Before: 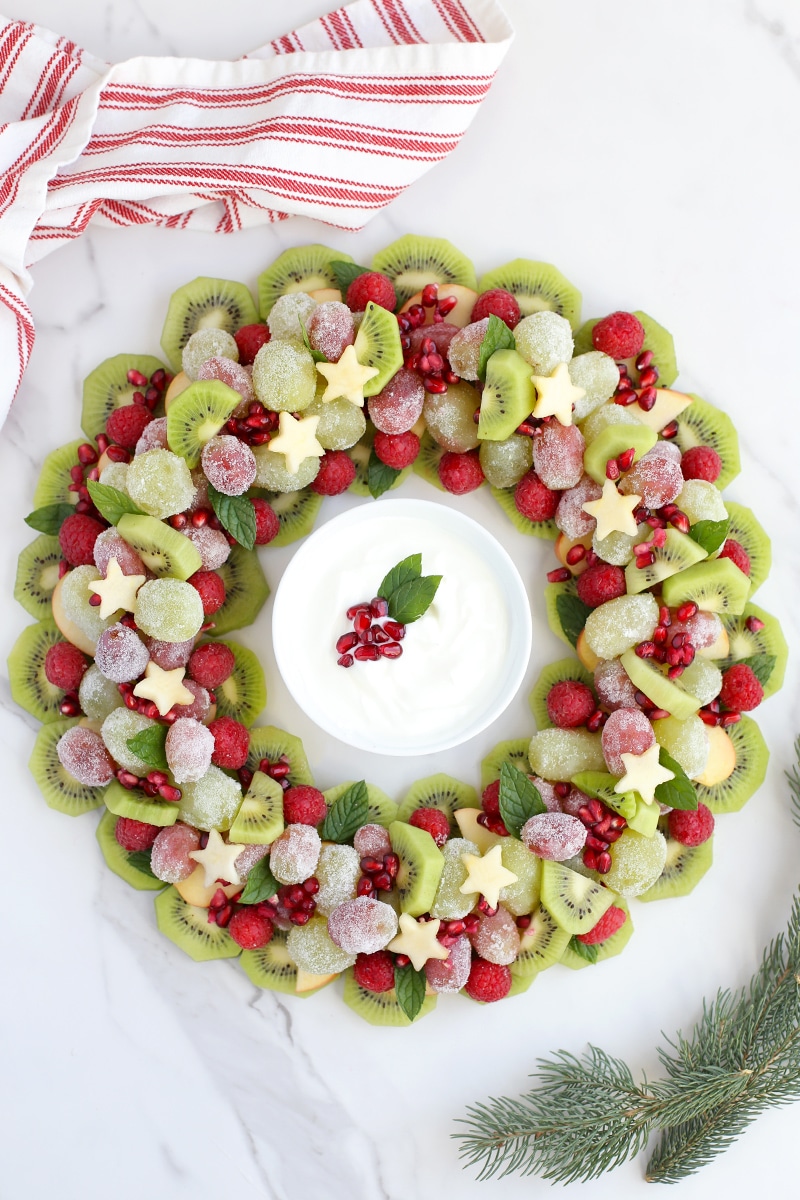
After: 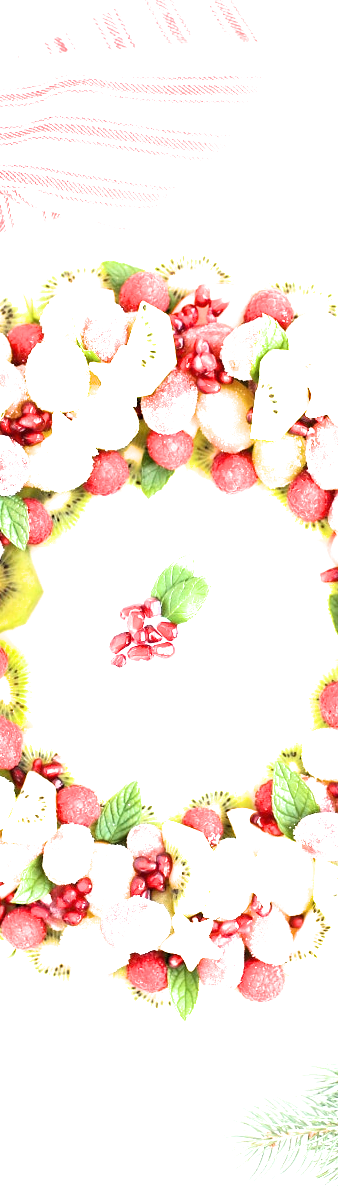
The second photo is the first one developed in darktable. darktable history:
crop: left 28.389%, right 29.328%
filmic rgb: black relative exposure -4.9 EV, white relative exposure 2.84 EV, hardness 3.7
exposure: black level correction 0, exposure 2.417 EV, compensate highlight preservation false
